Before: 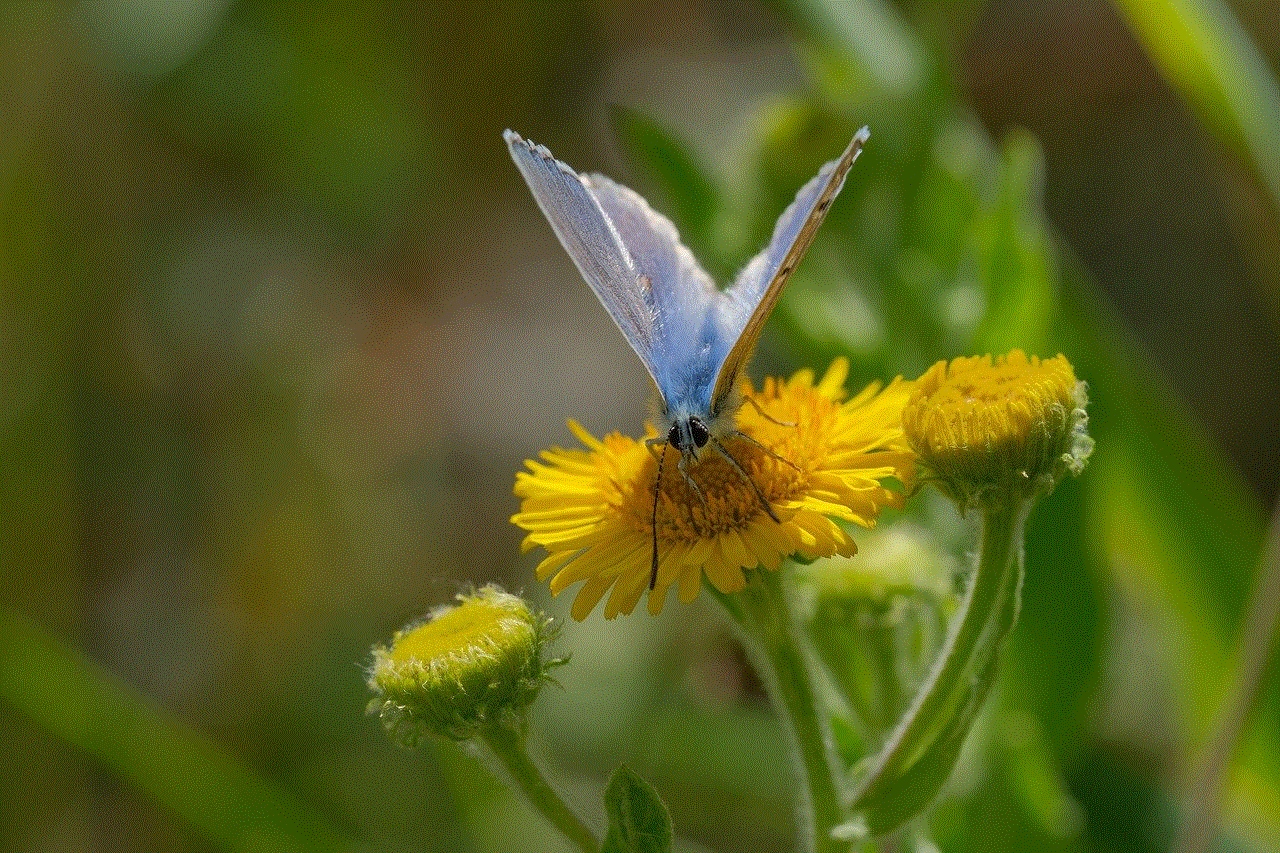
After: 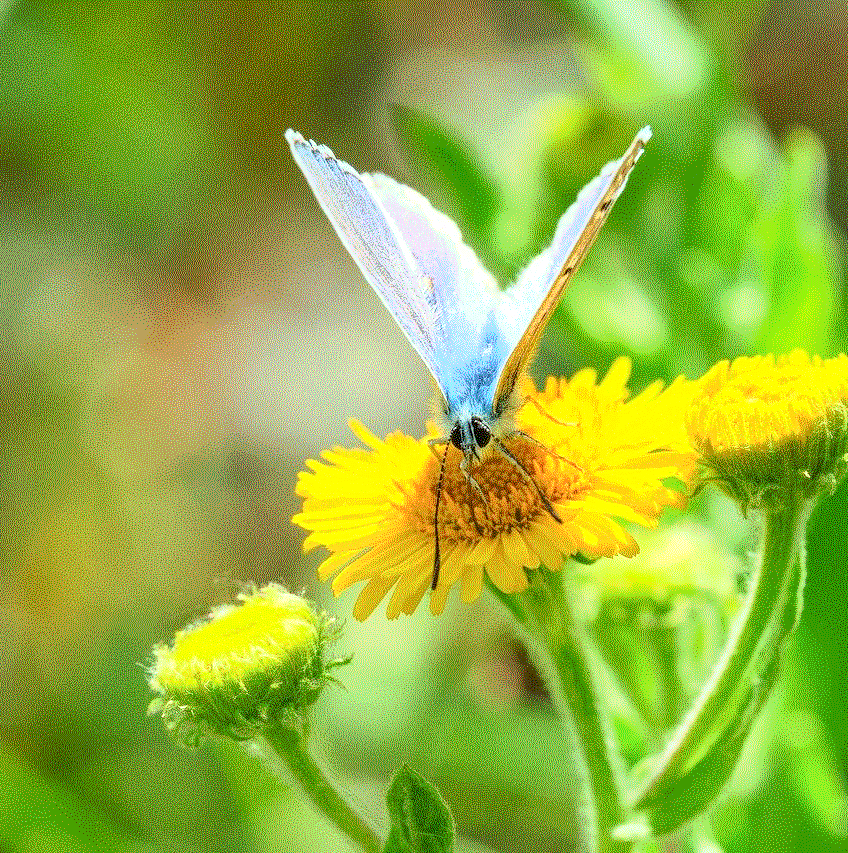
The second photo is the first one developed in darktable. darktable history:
exposure: black level correction 0, exposure 1.461 EV, compensate highlight preservation false
crop: left 17.08%, right 16.614%
local contrast: detail 144%
tone curve: curves: ch0 [(0, 0.022) (0.114, 0.088) (0.282, 0.316) (0.446, 0.511) (0.613, 0.693) (0.786, 0.843) (0.999, 0.949)]; ch1 [(0, 0) (0.395, 0.343) (0.463, 0.427) (0.486, 0.474) (0.503, 0.5) (0.535, 0.522) (0.555, 0.546) (0.594, 0.614) (0.755, 0.793) (1, 1)]; ch2 [(0, 0) (0.369, 0.388) (0.449, 0.431) (0.501, 0.5) (0.528, 0.517) (0.561, 0.59) (0.612, 0.646) (0.697, 0.721) (1, 1)], color space Lab, independent channels, preserve colors none
